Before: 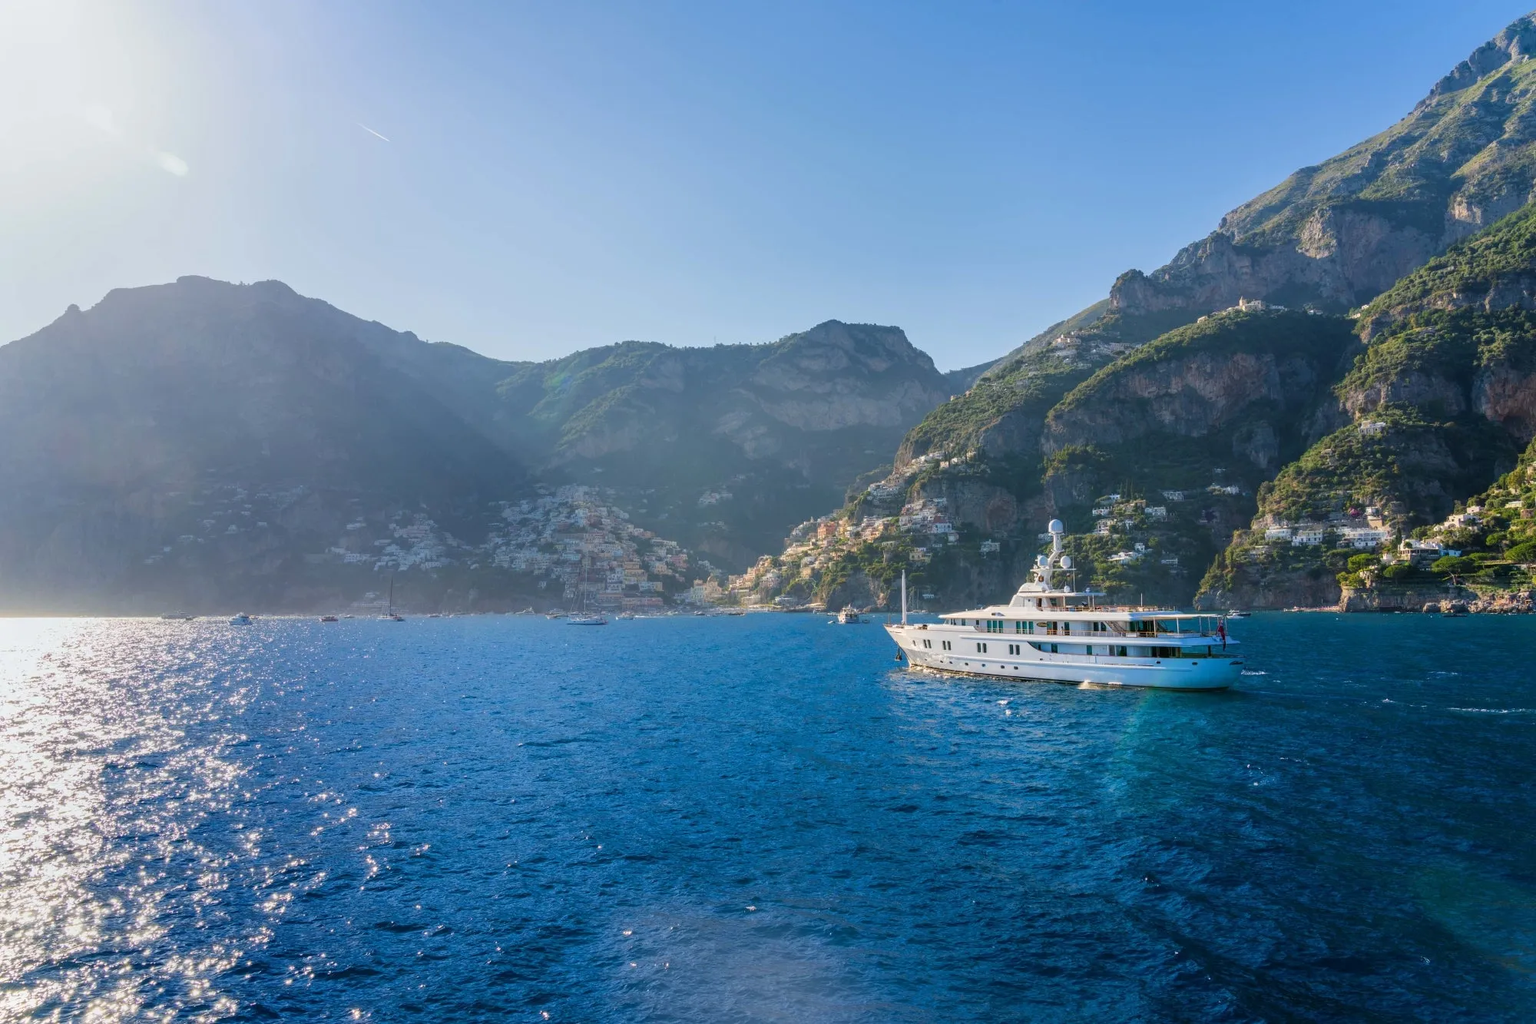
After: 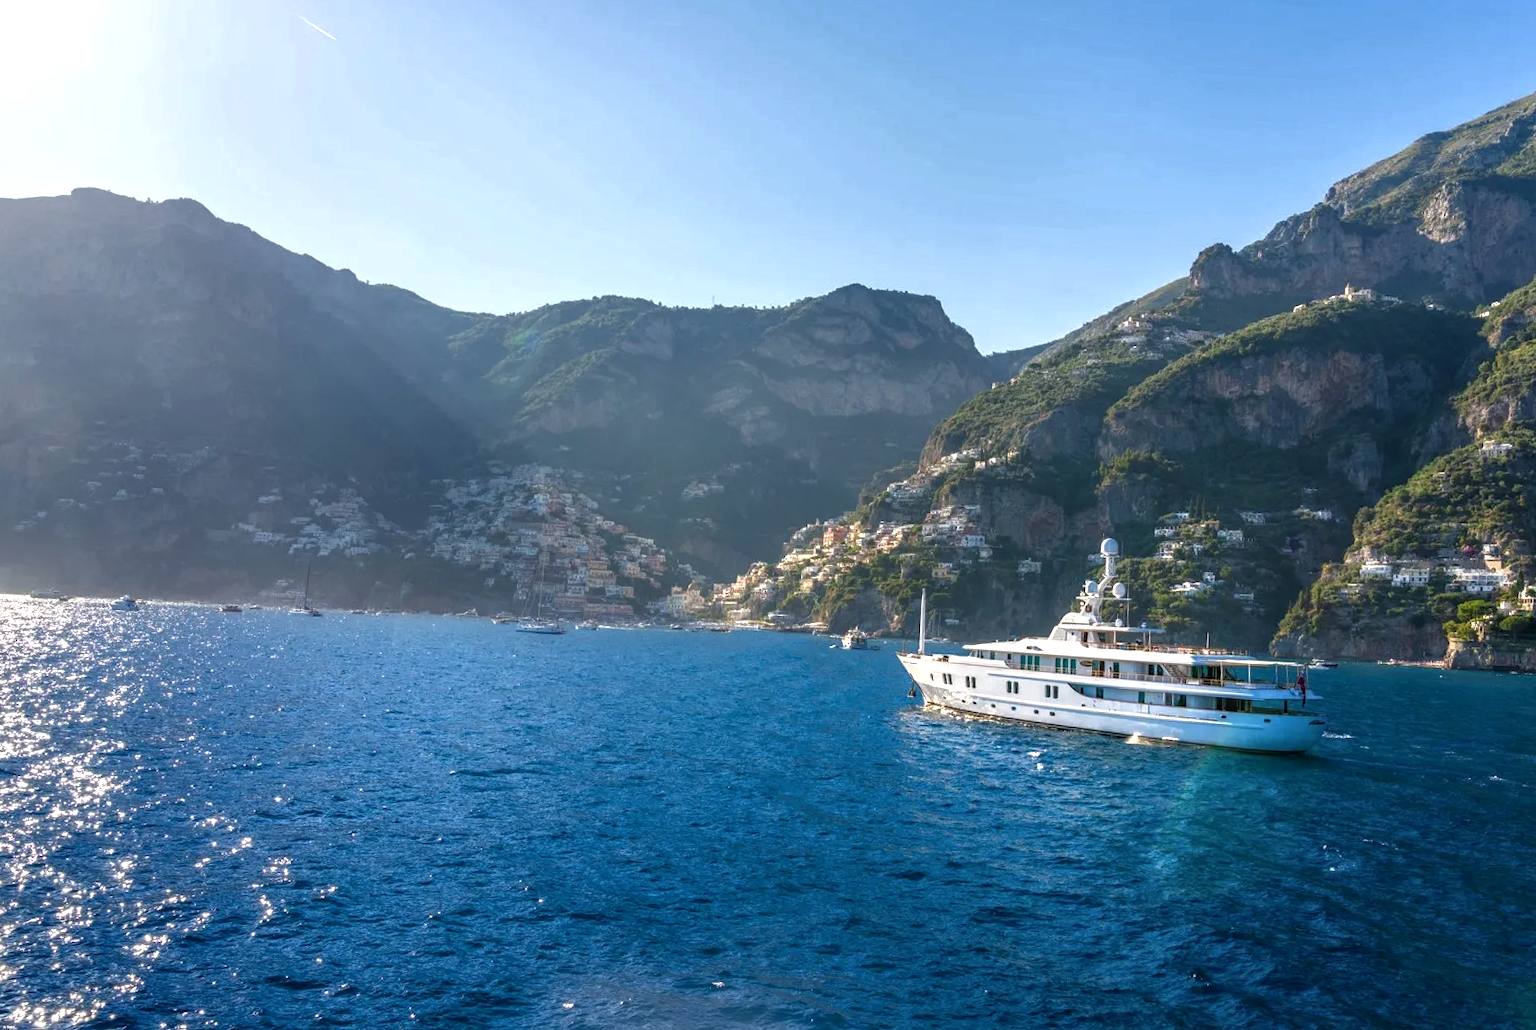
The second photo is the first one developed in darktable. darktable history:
crop and rotate: angle -3.21°, left 5.18%, top 5.193%, right 4.751%, bottom 4.114%
local contrast: on, module defaults
tone equalizer: -8 EV 0.001 EV, -7 EV -0.001 EV, -6 EV 0.003 EV, -5 EV -0.02 EV, -4 EV -0.139 EV, -3 EV -0.141 EV, -2 EV 0.244 EV, -1 EV 0.716 EV, +0 EV 0.466 EV, edges refinement/feathering 500, mask exposure compensation -1.57 EV, preserve details no
